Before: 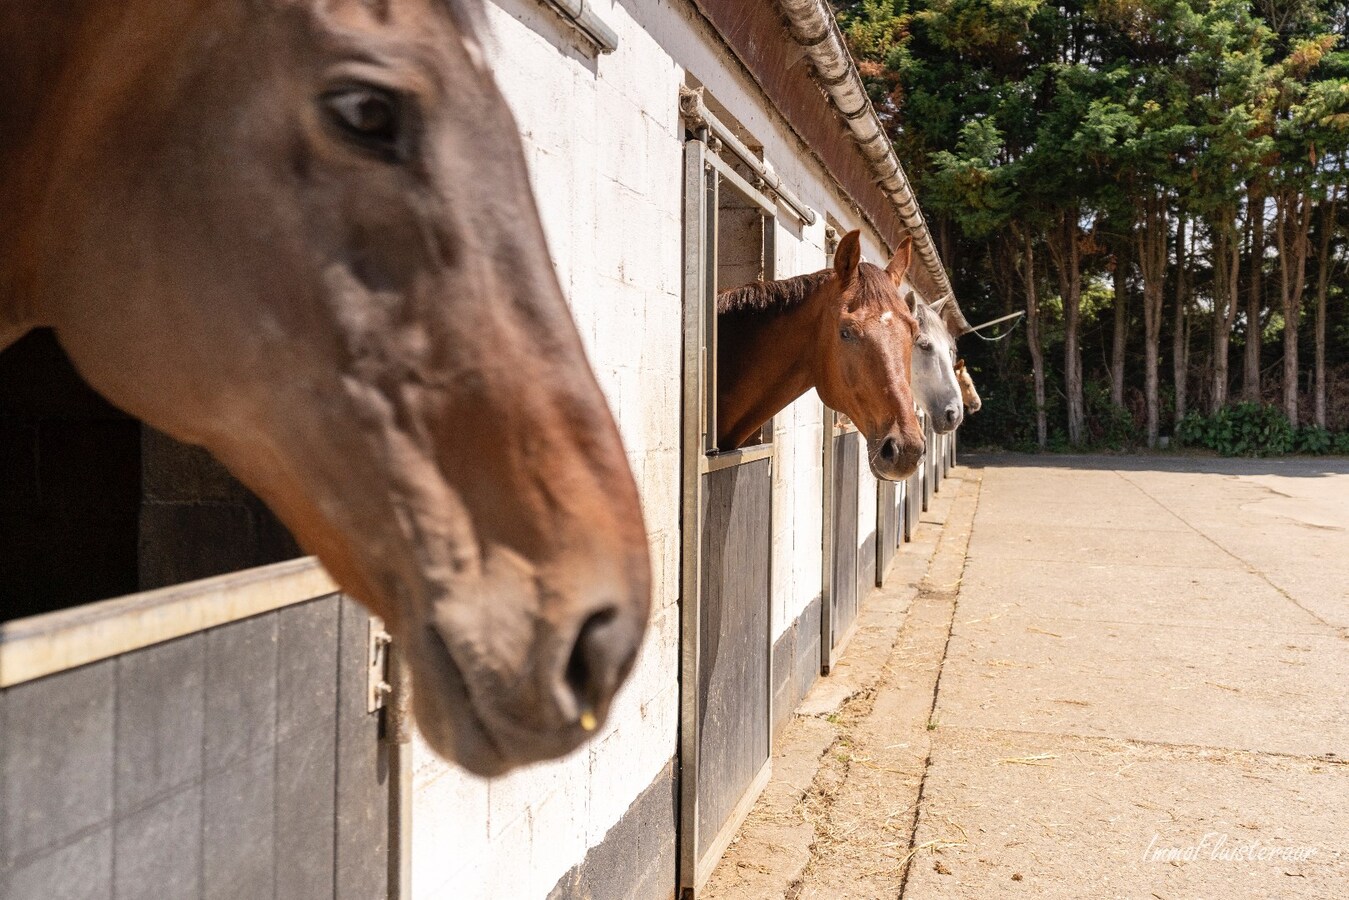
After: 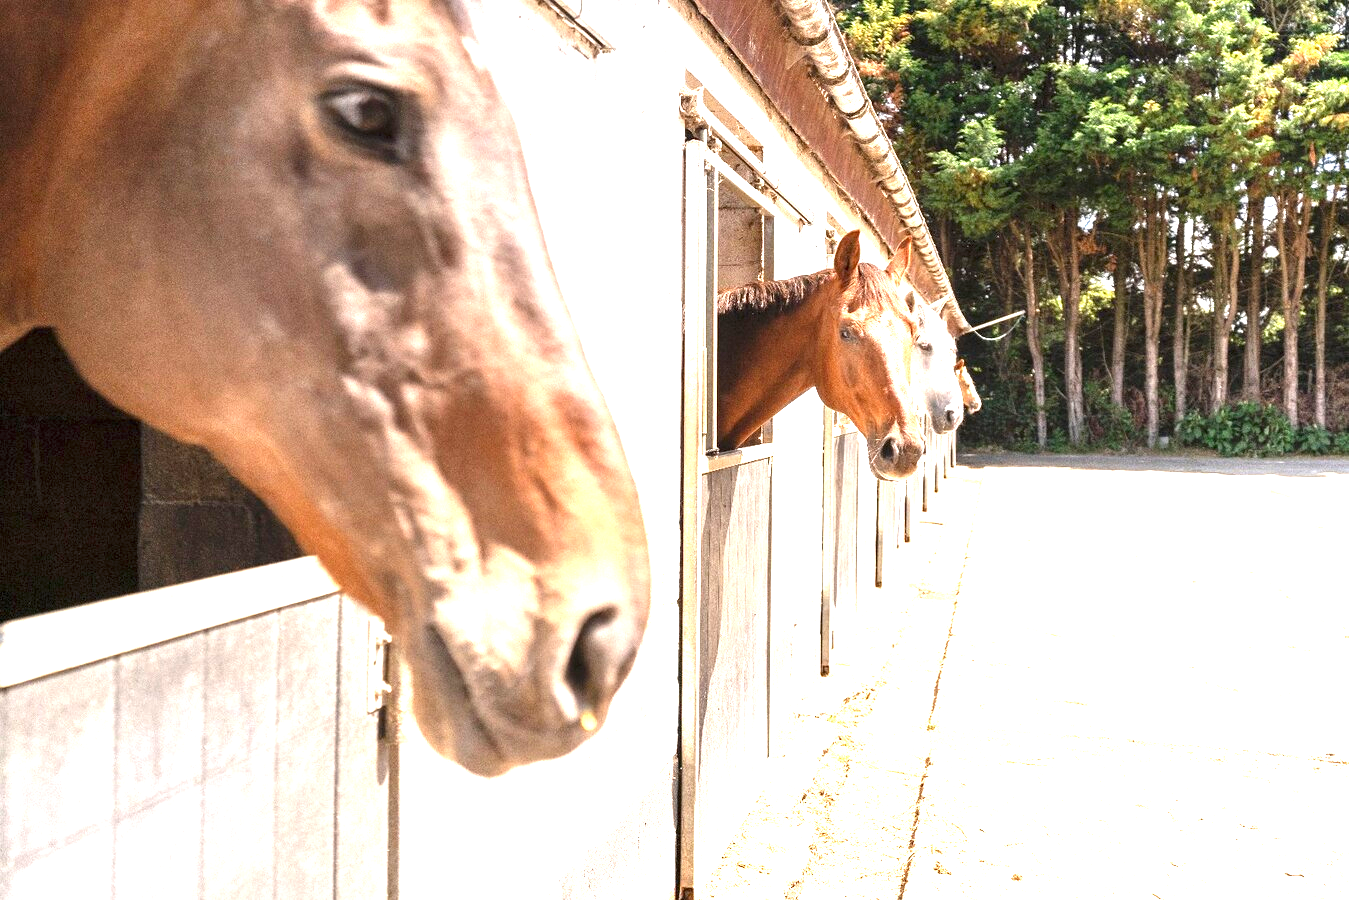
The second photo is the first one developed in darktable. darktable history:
white balance: emerald 1
exposure: exposure 2.04 EV, compensate highlight preservation false
